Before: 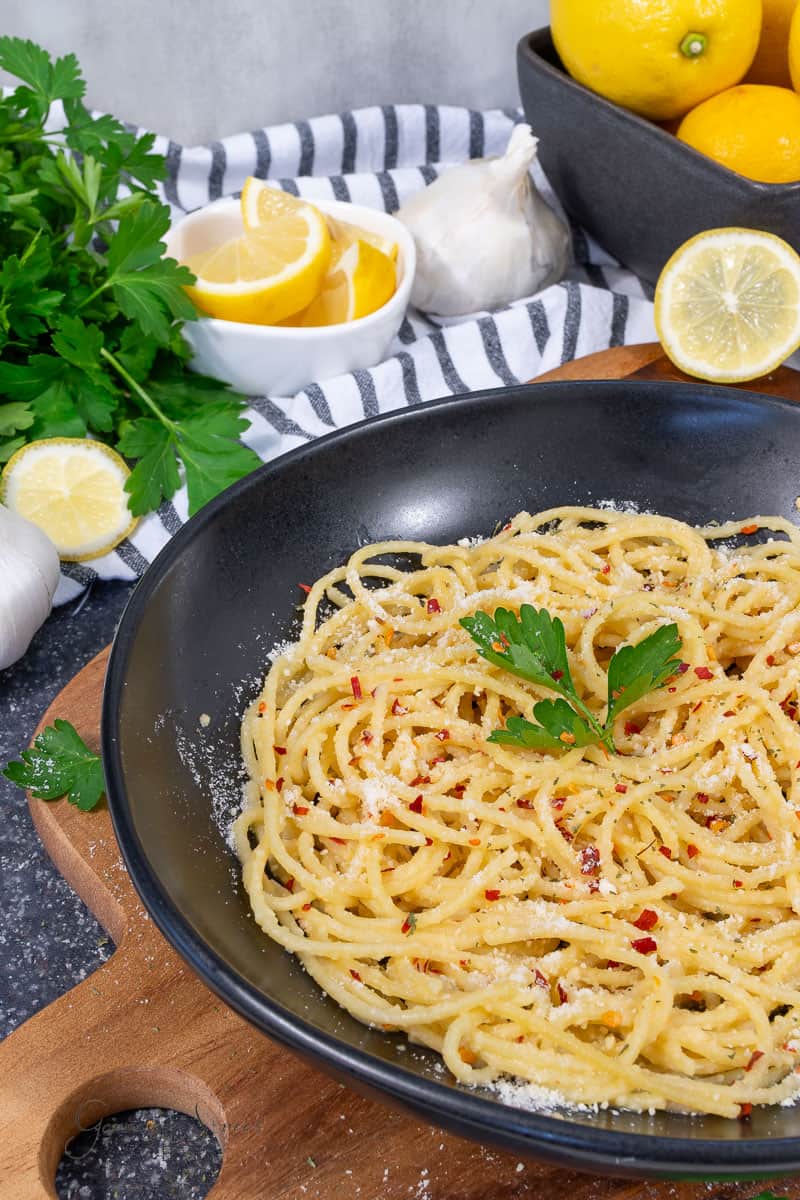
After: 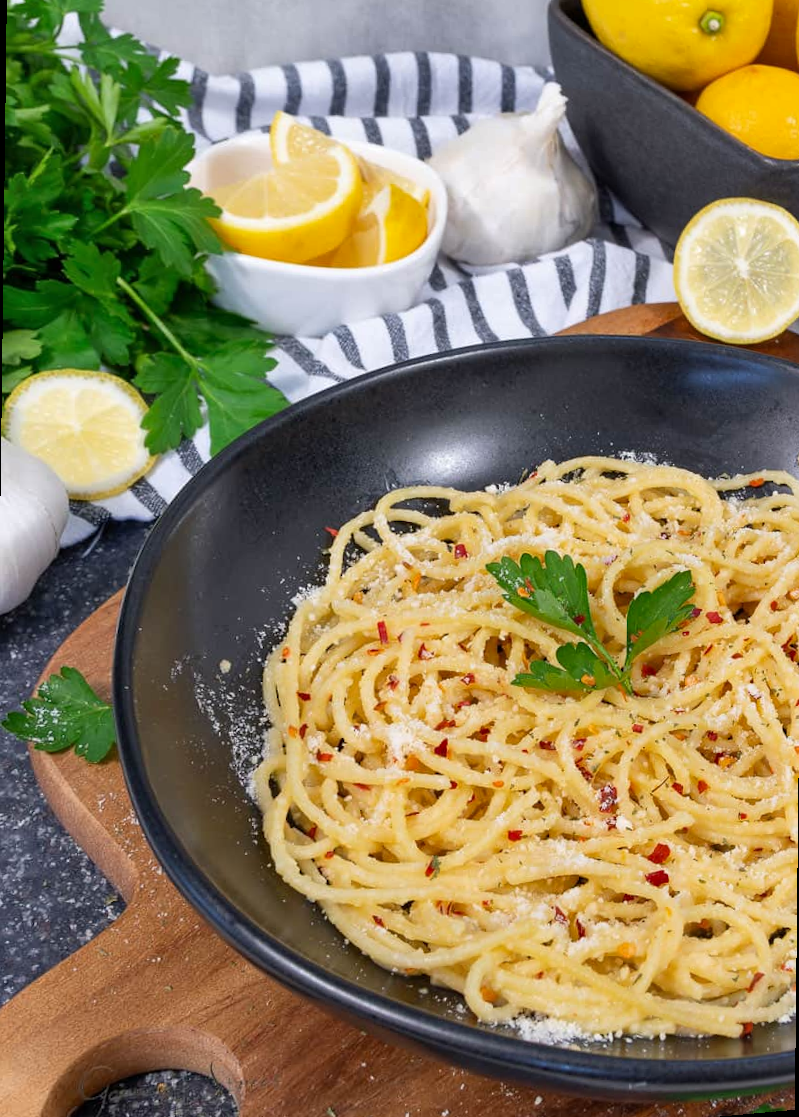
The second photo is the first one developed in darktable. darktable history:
shadows and highlights: shadows 20.91, highlights -35.45, soften with gaussian
rotate and perspective: rotation 0.679°, lens shift (horizontal) 0.136, crop left 0.009, crop right 0.991, crop top 0.078, crop bottom 0.95
